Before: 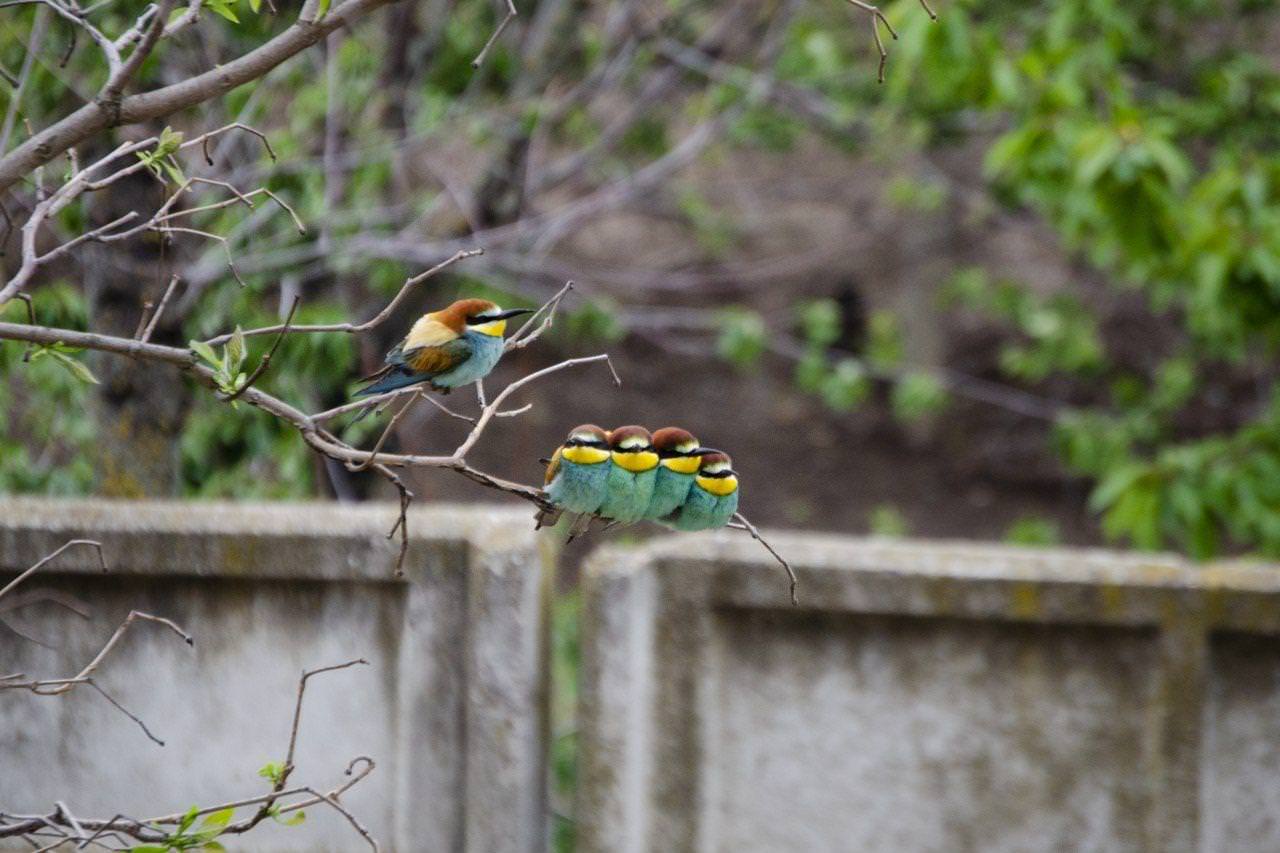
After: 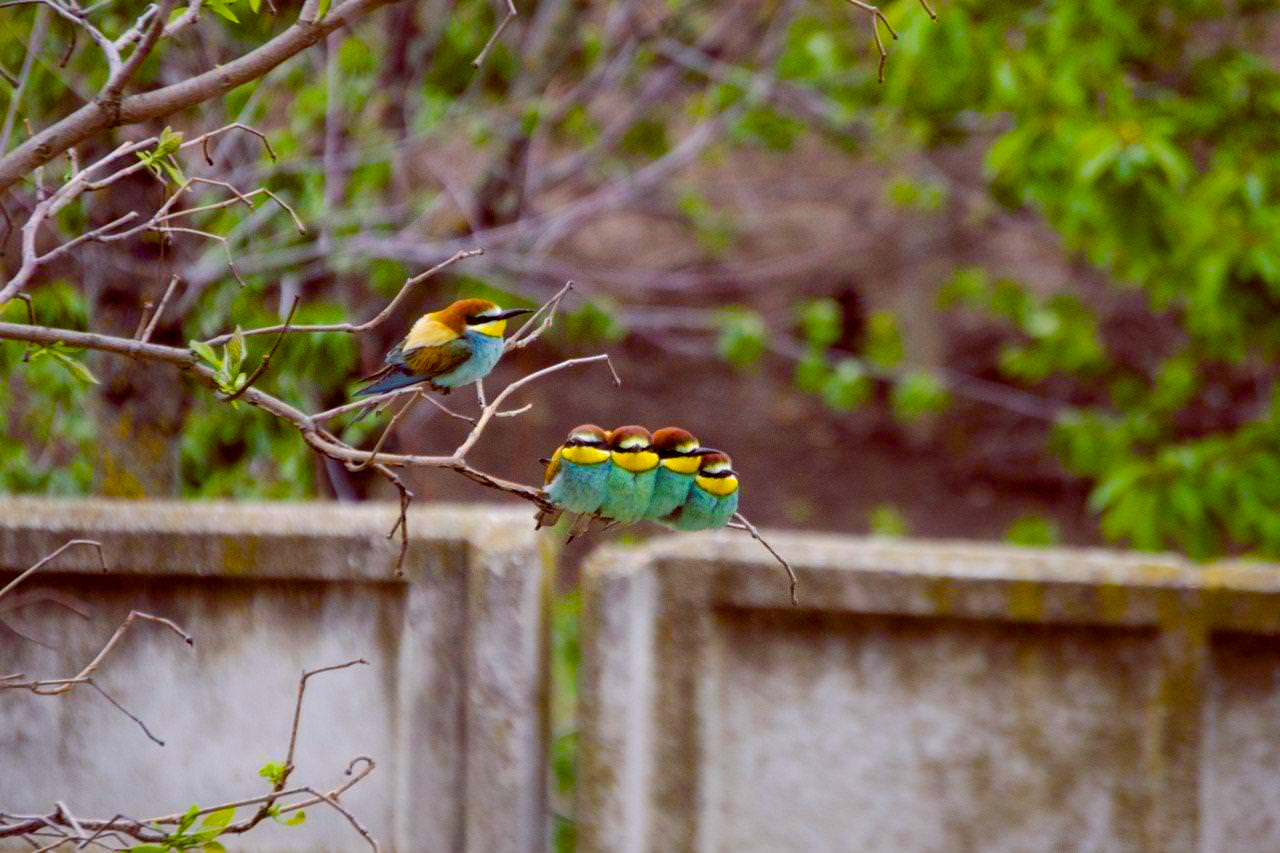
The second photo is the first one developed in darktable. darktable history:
color balance rgb: global offset › luminance -0.198%, global offset › chroma 0.266%, linear chroma grading › shadows 10.225%, linear chroma grading › highlights 10.641%, linear chroma grading › global chroma 15.565%, linear chroma grading › mid-tones 14.651%, perceptual saturation grading › global saturation 29.484%
